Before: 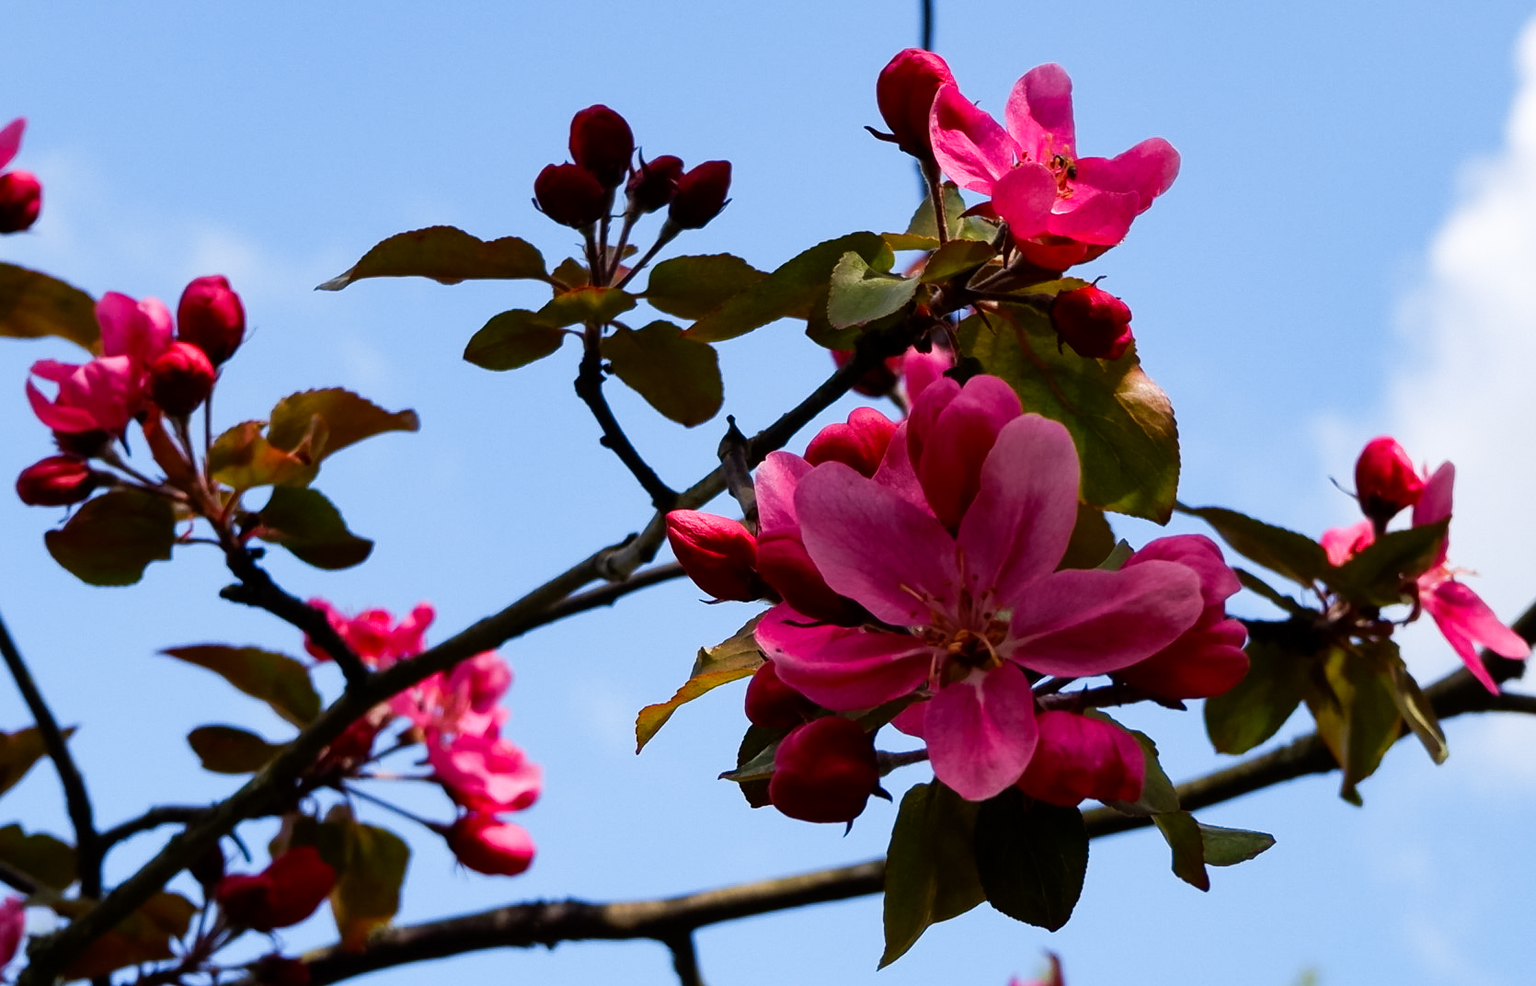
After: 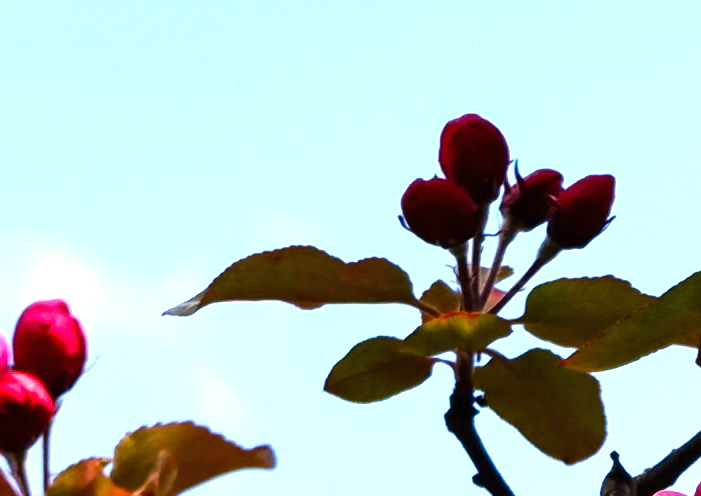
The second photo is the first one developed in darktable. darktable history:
exposure: black level correction 0, exposure 1.1 EV, compensate highlight preservation false
crop and rotate: left 10.817%, top 0.062%, right 47.194%, bottom 53.626%
